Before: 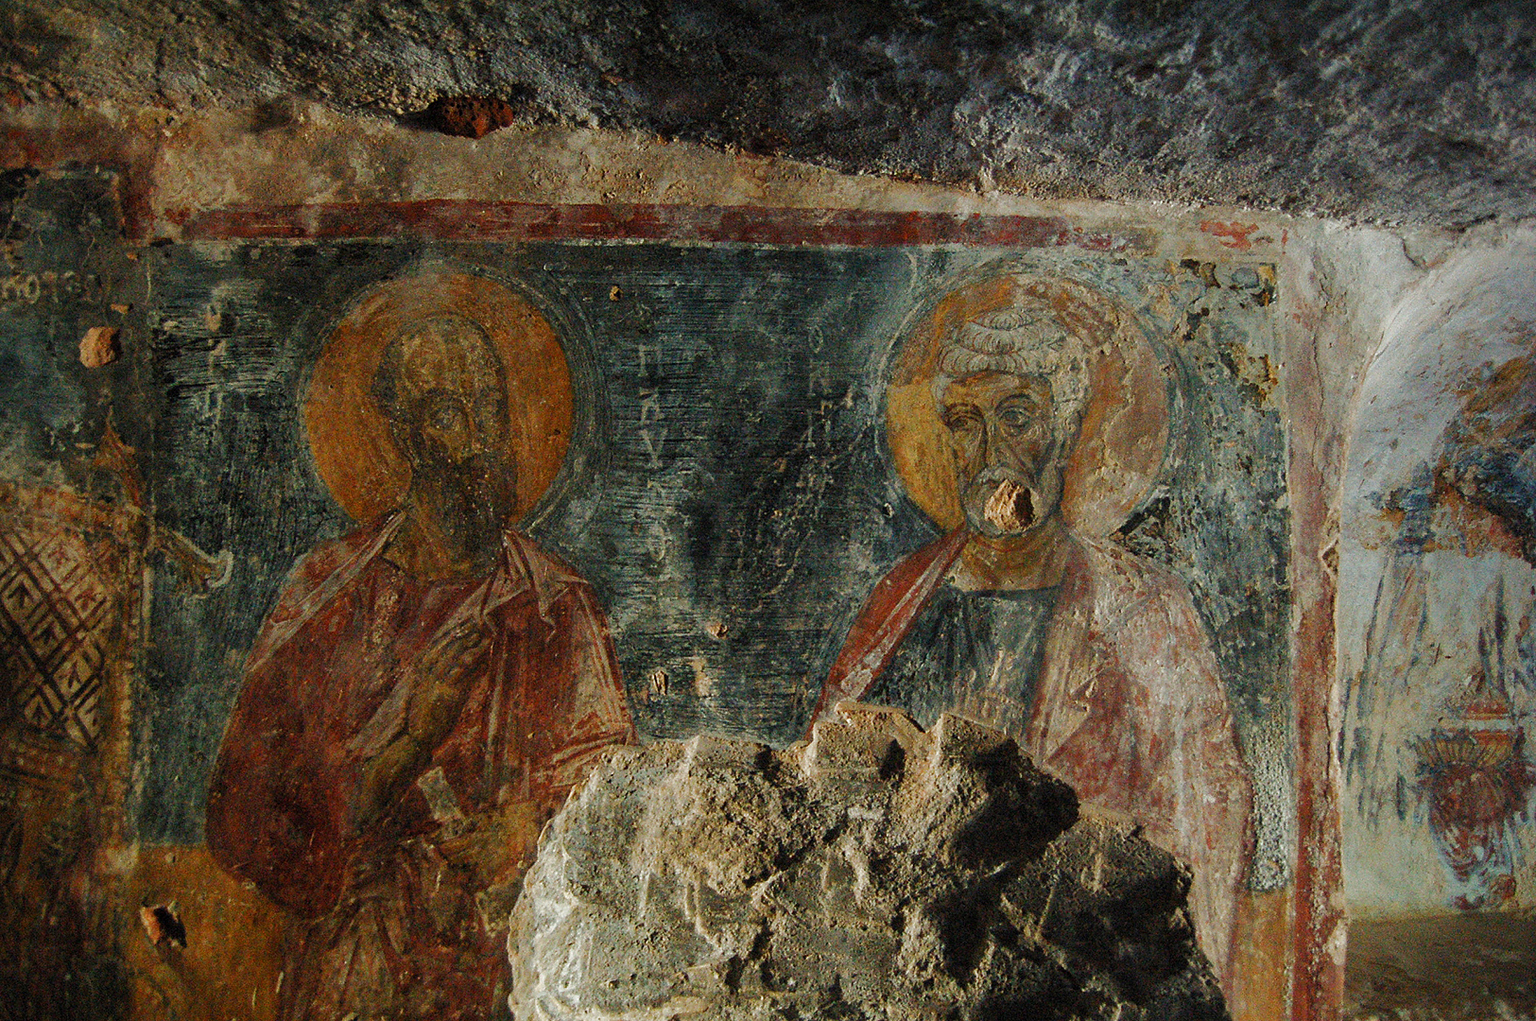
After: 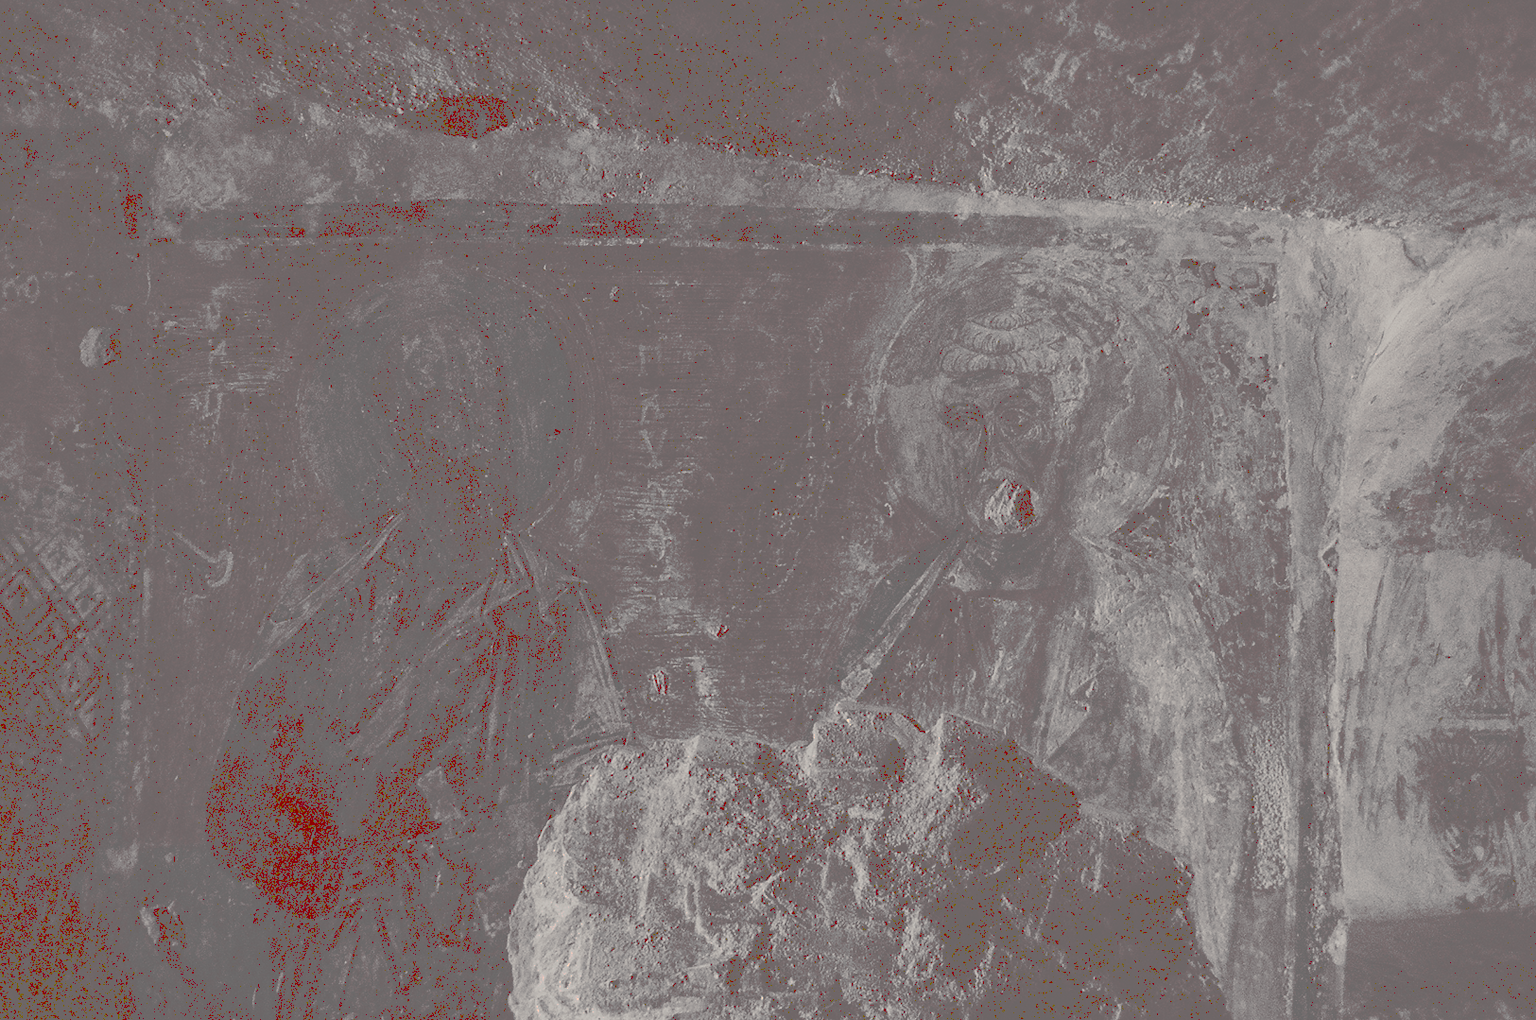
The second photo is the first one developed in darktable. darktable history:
tone curve: curves: ch0 [(0, 0) (0.003, 0.43) (0.011, 0.433) (0.025, 0.434) (0.044, 0.436) (0.069, 0.439) (0.1, 0.442) (0.136, 0.446) (0.177, 0.449) (0.224, 0.454) (0.277, 0.462) (0.335, 0.488) (0.399, 0.524) (0.468, 0.566) (0.543, 0.615) (0.623, 0.666) (0.709, 0.718) (0.801, 0.761) (0.898, 0.801) (1, 1)], preserve colors none
color look up table: target L [81.9, 84.09, 83.16, 79.17, 49.42, 57.06, 56.87, 36.39, 37.23, 34.4, 8.161, 8.161, 81.17, 74.59, 63.11, 56.08, 65.46, 52.8, 32.92, 40.5, 45.93, 32.92, 2.65, 5.79, 4.039, 97.51, 78.25, 91, 76.82, 88.44, 50.86, 87.56, 84.71, 56.78, 60.7, 61.65, 46.58, 32.92, 41.54, 43.02, 15.91, 12.43, 12.43, 89.74, 88.44, 61.65, 63.07, 37.86, 24.23], target a [2.486, 2.632, 1.475, 3.901, 3.869, 3.485, 2.722, 6.604, 6.353, 6.767, 40.42, 40.42, 2.351, 2.73, 3.027, 3.623, 2.714, 4.415, 6.836, 5.029, 5.111, 6.836, 17.18, 35.36, 27.26, 7.438, 2.56, 1.476, 3.158, 2.429, 3.409, 1.197, 1.297, 2.548, 2.904, 2.903, 4.956, 6.836, 6.222, 5.383, 37.99, 37.83, 37.83, 2.733, 2.429, 2.903, 2.766, 6.876, 19.51], target b [6.662, 6.449, 7.352, 8.072, 1.337, 2.084, 2.525, 1.307, 1.33, 1.468, 12.64, 12.64, 7.845, 4.17, 2.201, 2.465, 3.666, 2.083, 1.464, 0.957, 0.95, 1.464, 3.673, 9.05, 6.049, 16.58, 6.664, 10.42, 6.576, 8.747, 1.674, 8.518, 7.353, 1.624, 3.391, 2.469, 1.973, 1.464, 1.166, 0.978, 13.99, 13.92, 13.92, 9.639, 8.747, 2.469, 3.21, 1.482, 5.083], num patches 49
